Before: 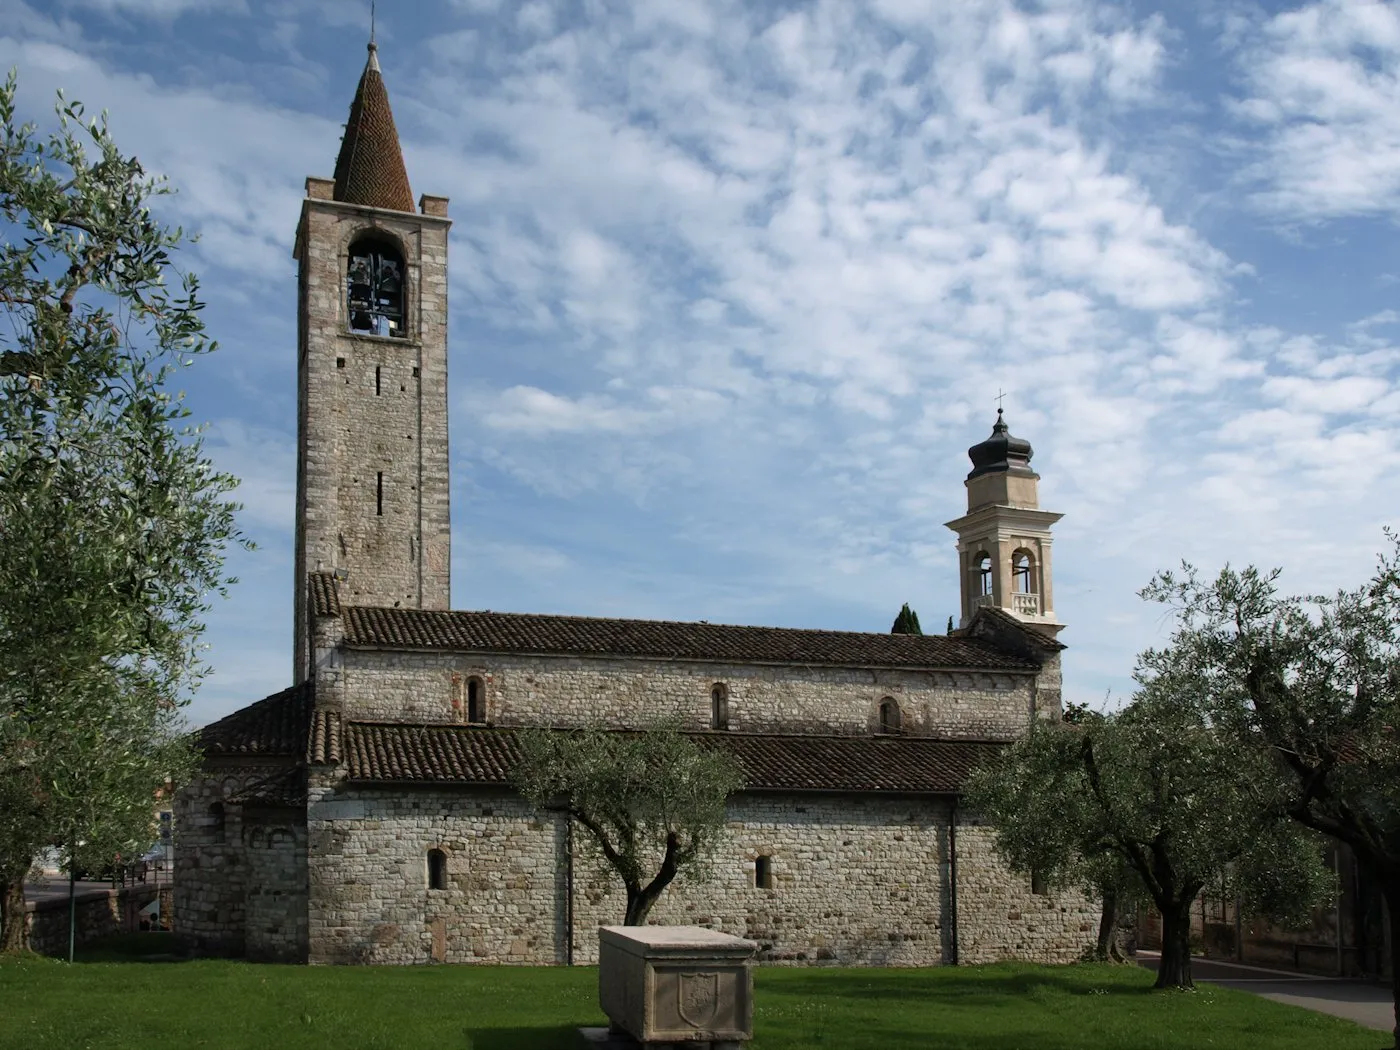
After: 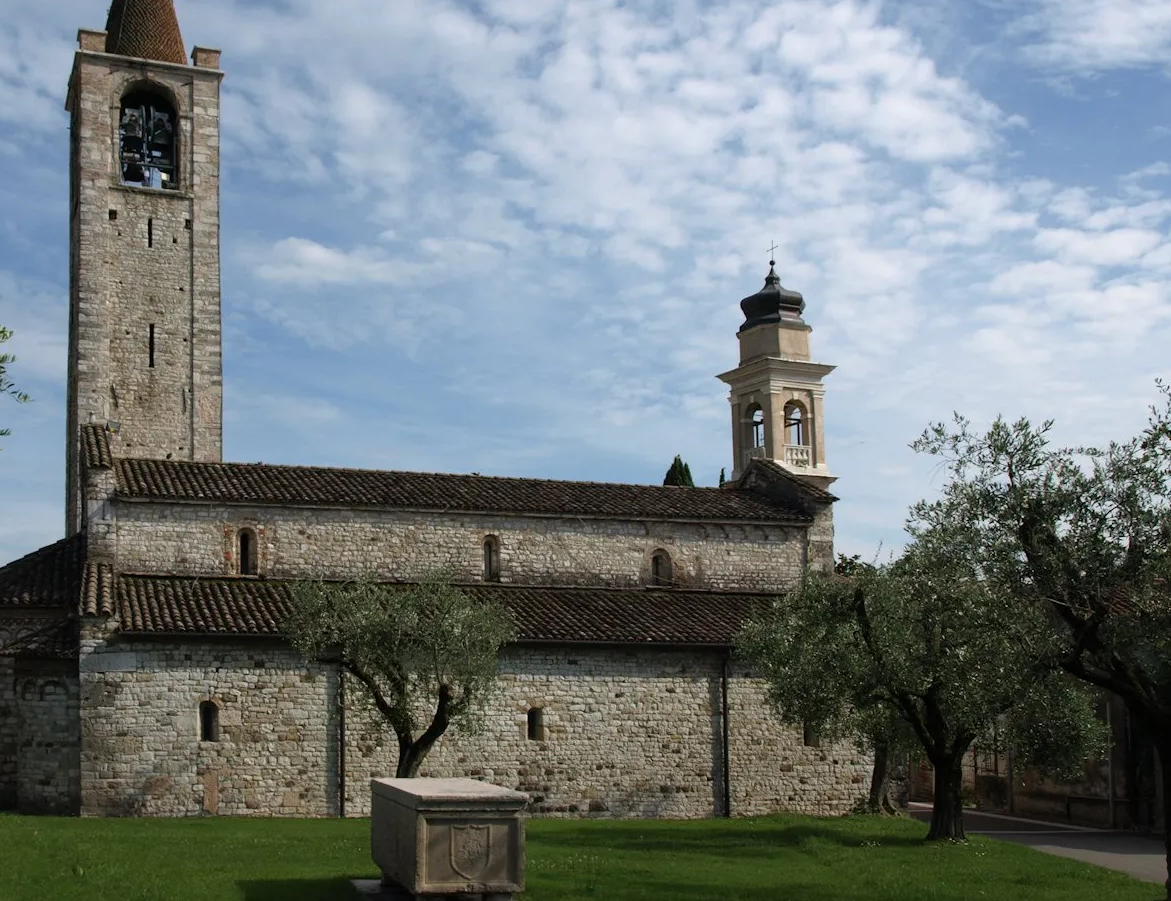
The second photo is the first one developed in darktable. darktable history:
crop: left 16.349%, top 14.158%
